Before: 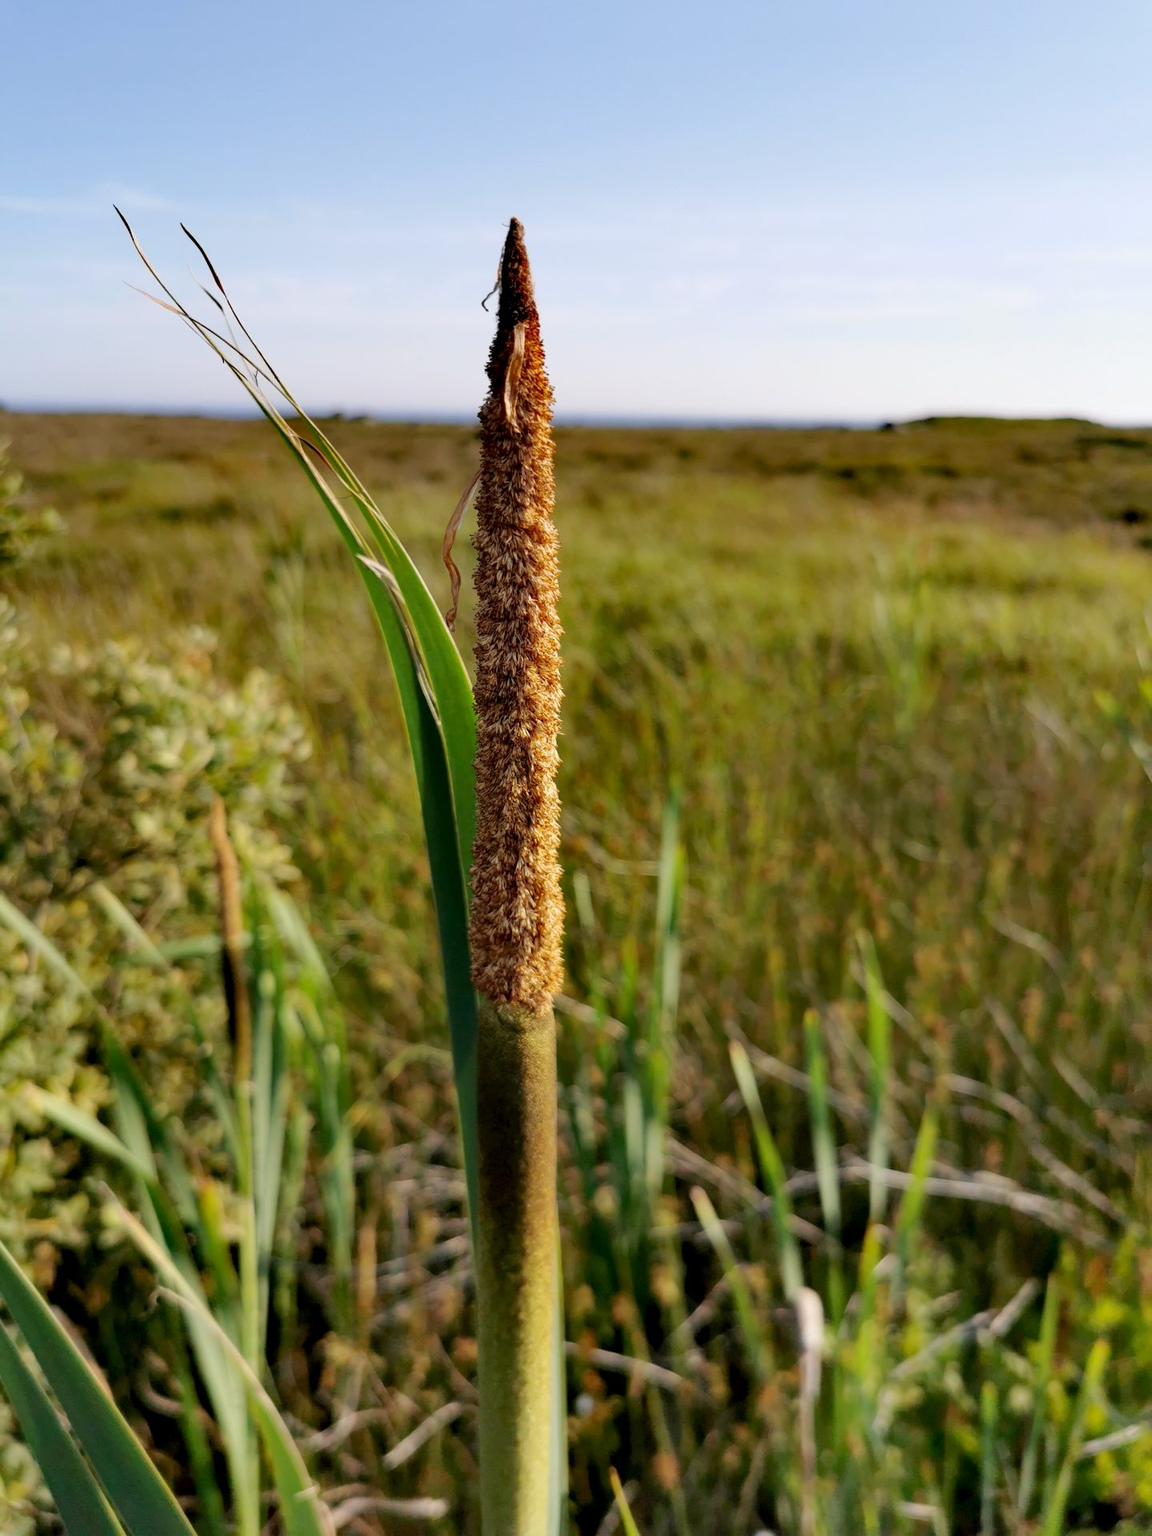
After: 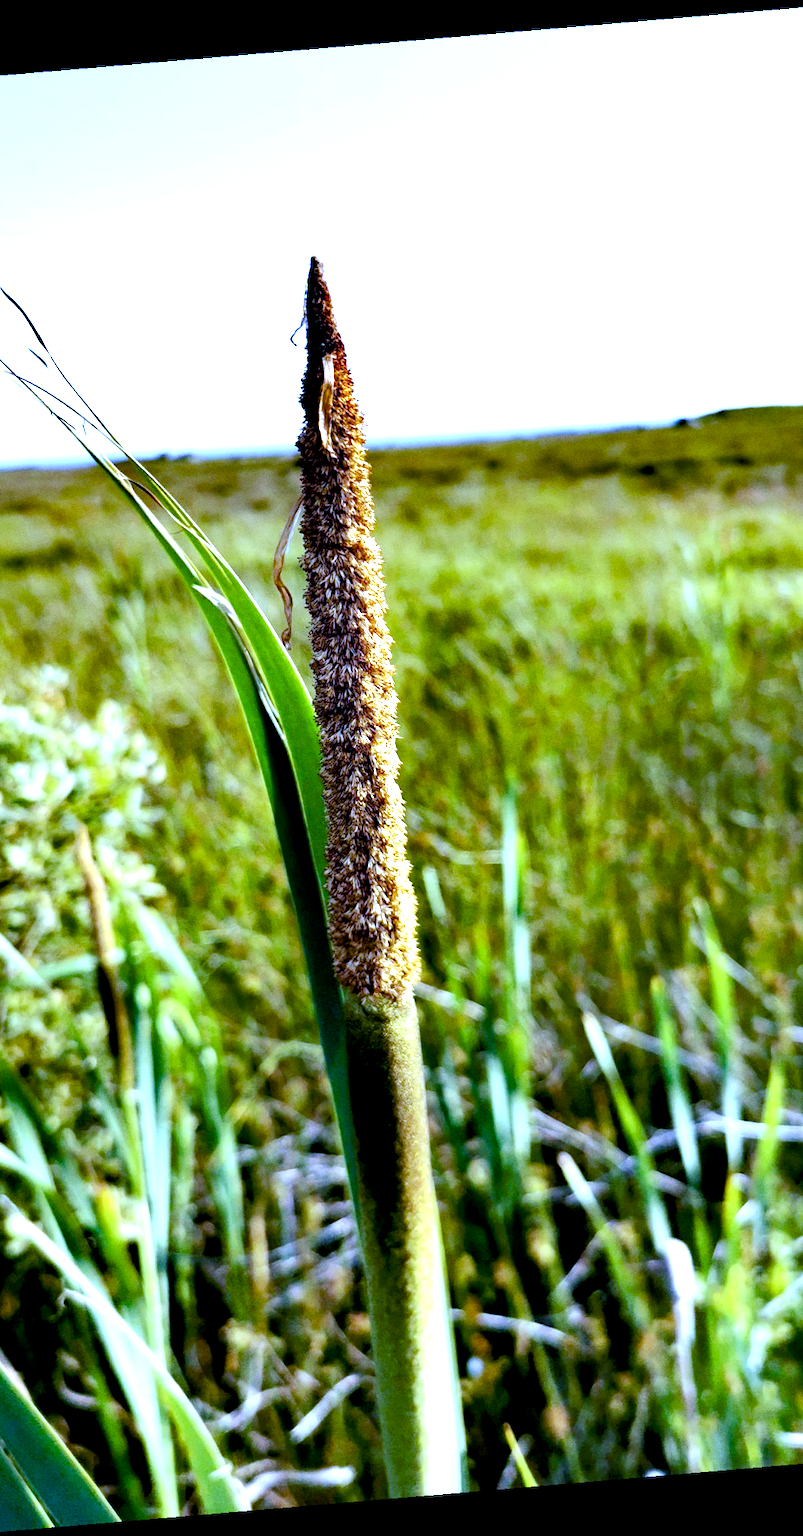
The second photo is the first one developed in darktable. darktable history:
white balance: red 0.766, blue 1.537
tone equalizer: -8 EV -0.417 EV, -7 EV -0.389 EV, -6 EV -0.333 EV, -5 EV -0.222 EV, -3 EV 0.222 EV, -2 EV 0.333 EV, -1 EV 0.389 EV, +0 EV 0.417 EV, edges refinement/feathering 500, mask exposure compensation -1.25 EV, preserve details no
rotate and perspective: rotation -4.86°, automatic cropping off
grain: coarseness 0.09 ISO
color balance rgb: shadows lift › luminance -9.41%, highlights gain › luminance 17.6%, global offset › luminance -1.45%, perceptual saturation grading › highlights -17.77%, perceptual saturation grading › mid-tones 33.1%, perceptual saturation grading › shadows 50.52%, global vibrance 24.22%
exposure: exposure 1 EV, compensate highlight preservation false
levels: levels [0, 0.51, 1]
crop and rotate: left 15.546%, right 17.787%
